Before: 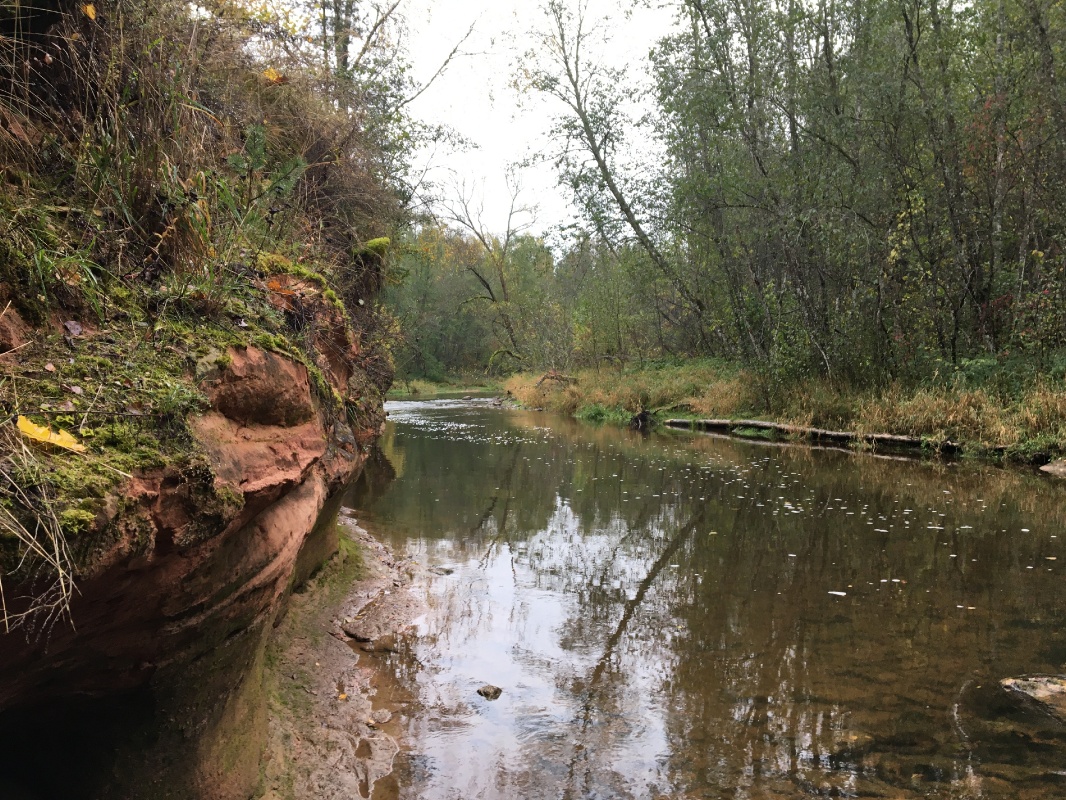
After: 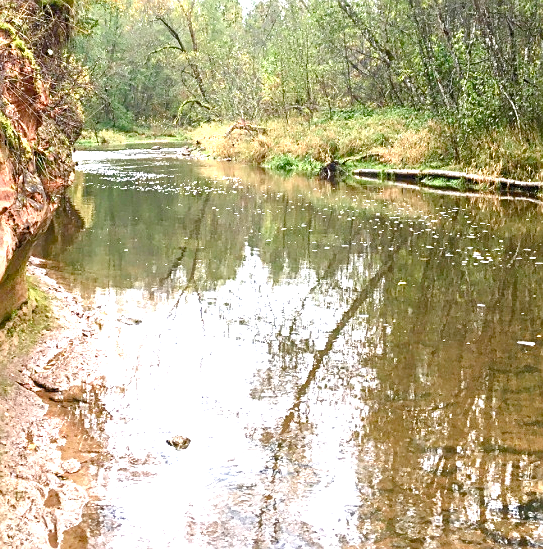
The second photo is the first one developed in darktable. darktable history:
exposure: black level correction 0, exposure 1.926 EV, compensate exposure bias true, compensate highlight preservation false
color zones: curves: ch1 [(0, 0.469) (0.01, 0.469) (0.12, 0.446) (0.248, 0.469) (0.5, 0.5) (0.748, 0.5) (0.99, 0.469) (1, 0.469)]
sharpen: on, module defaults
local contrast: on, module defaults
crop and rotate: left 29.221%, top 31.269%, right 19.834%
color balance rgb: linear chroma grading › global chroma 8.273%, perceptual saturation grading › global saturation 20%, perceptual saturation grading › highlights -50.317%, perceptual saturation grading › shadows 30.217%, contrast -9.787%
contrast brightness saturation: contrast 0.089, saturation 0.265
